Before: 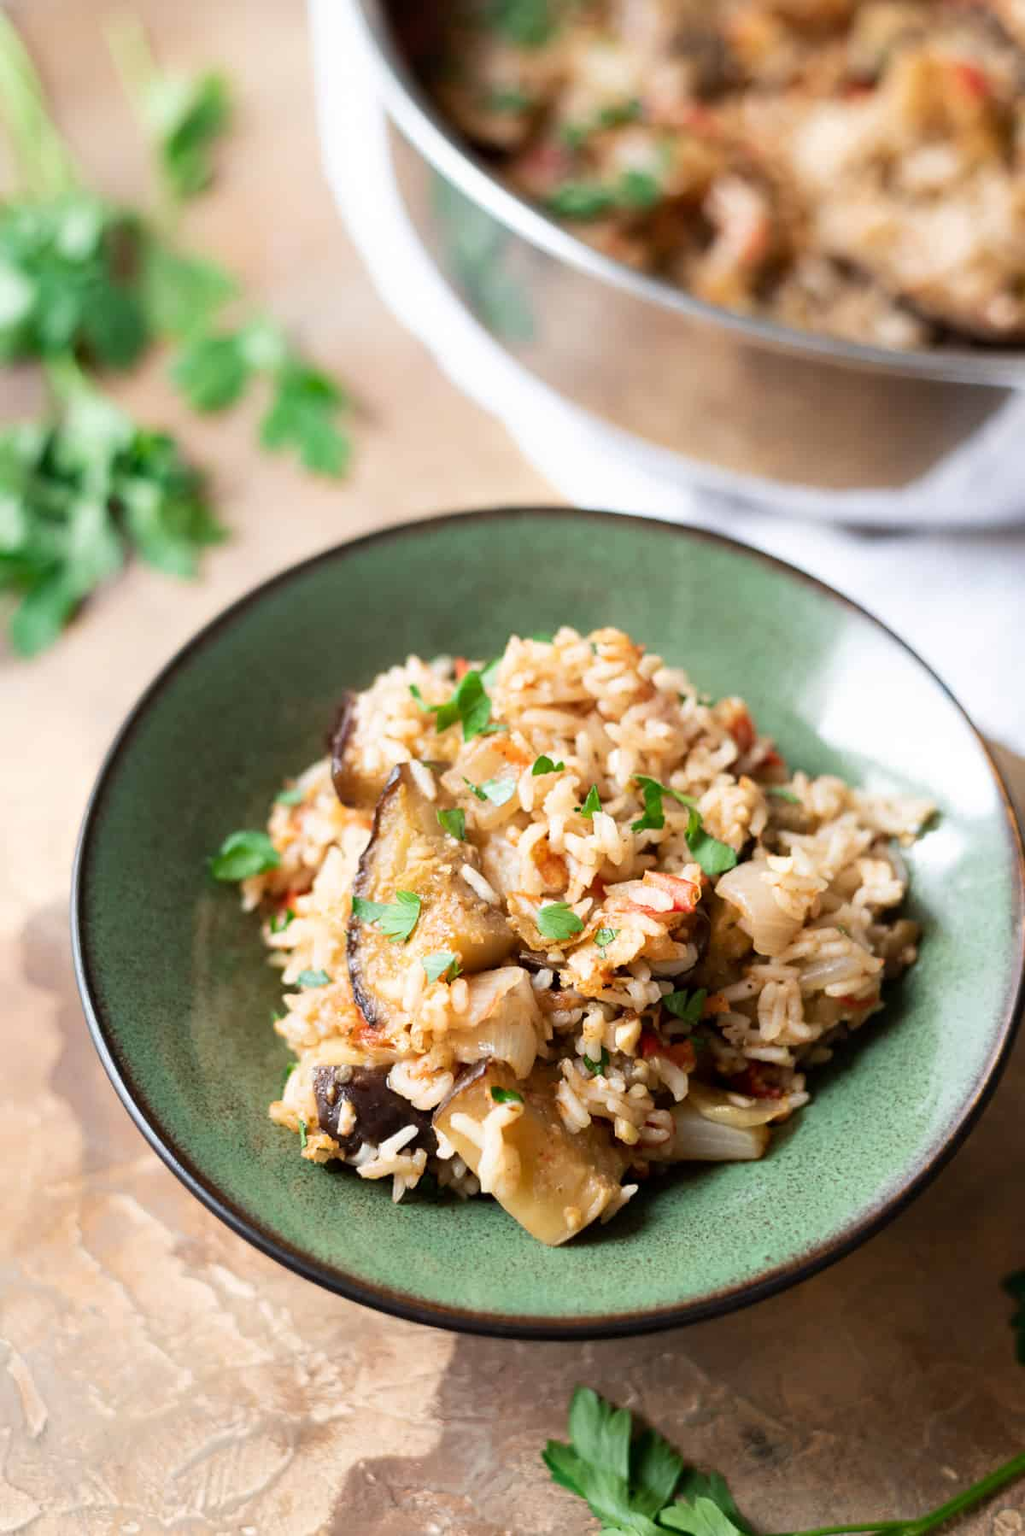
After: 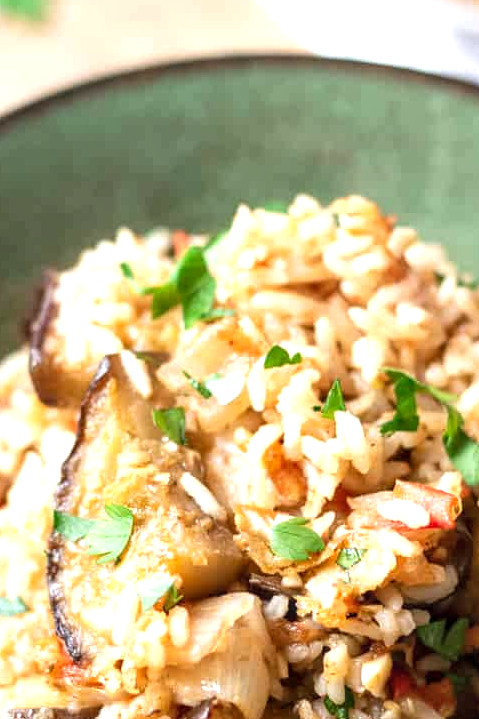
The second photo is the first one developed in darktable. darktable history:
crop: left 30%, top 30%, right 30%, bottom 30%
exposure: black level correction 0, exposure 0.5 EV, compensate exposure bias true, compensate highlight preservation false
local contrast: on, module defaults
